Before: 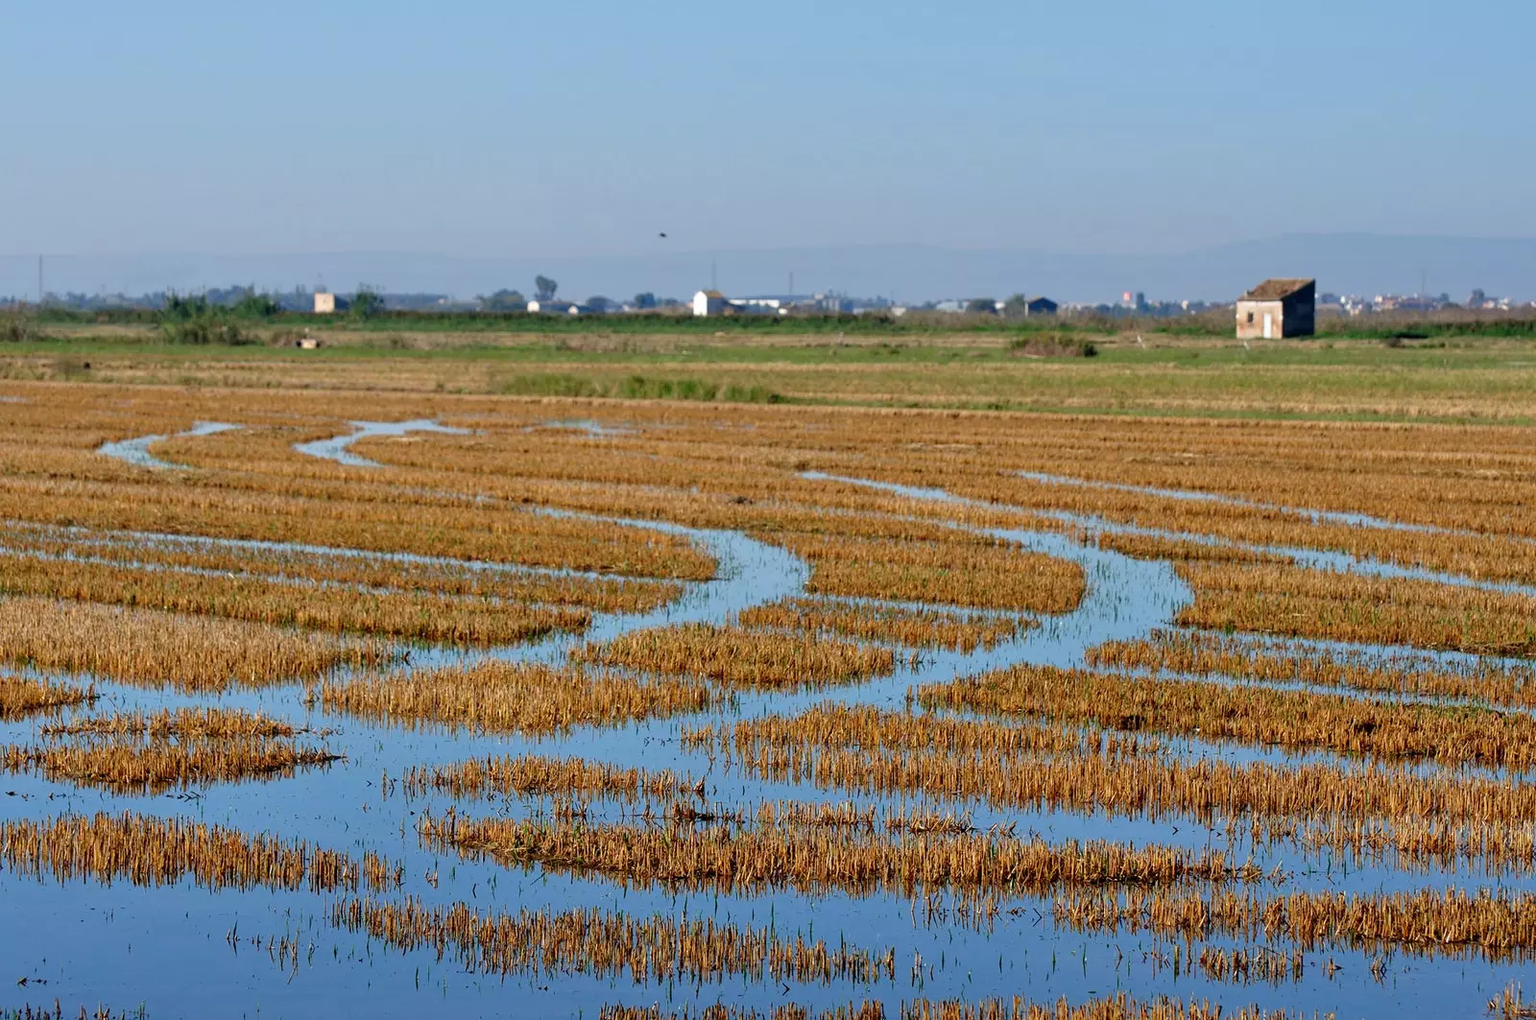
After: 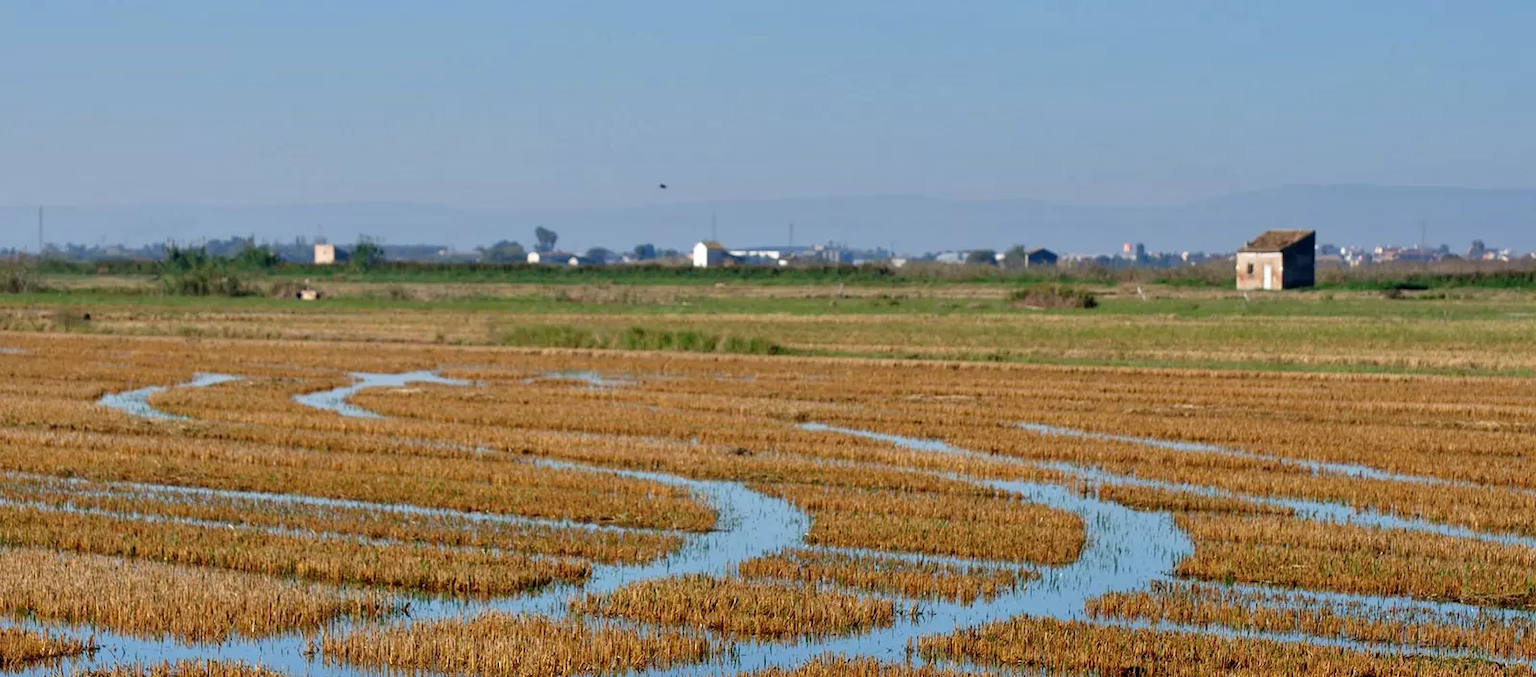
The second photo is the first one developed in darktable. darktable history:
shadows and highlights: shadows 52.56, soften with gaussian
crop and rotate: top 4.823%, bottom 28.747%
